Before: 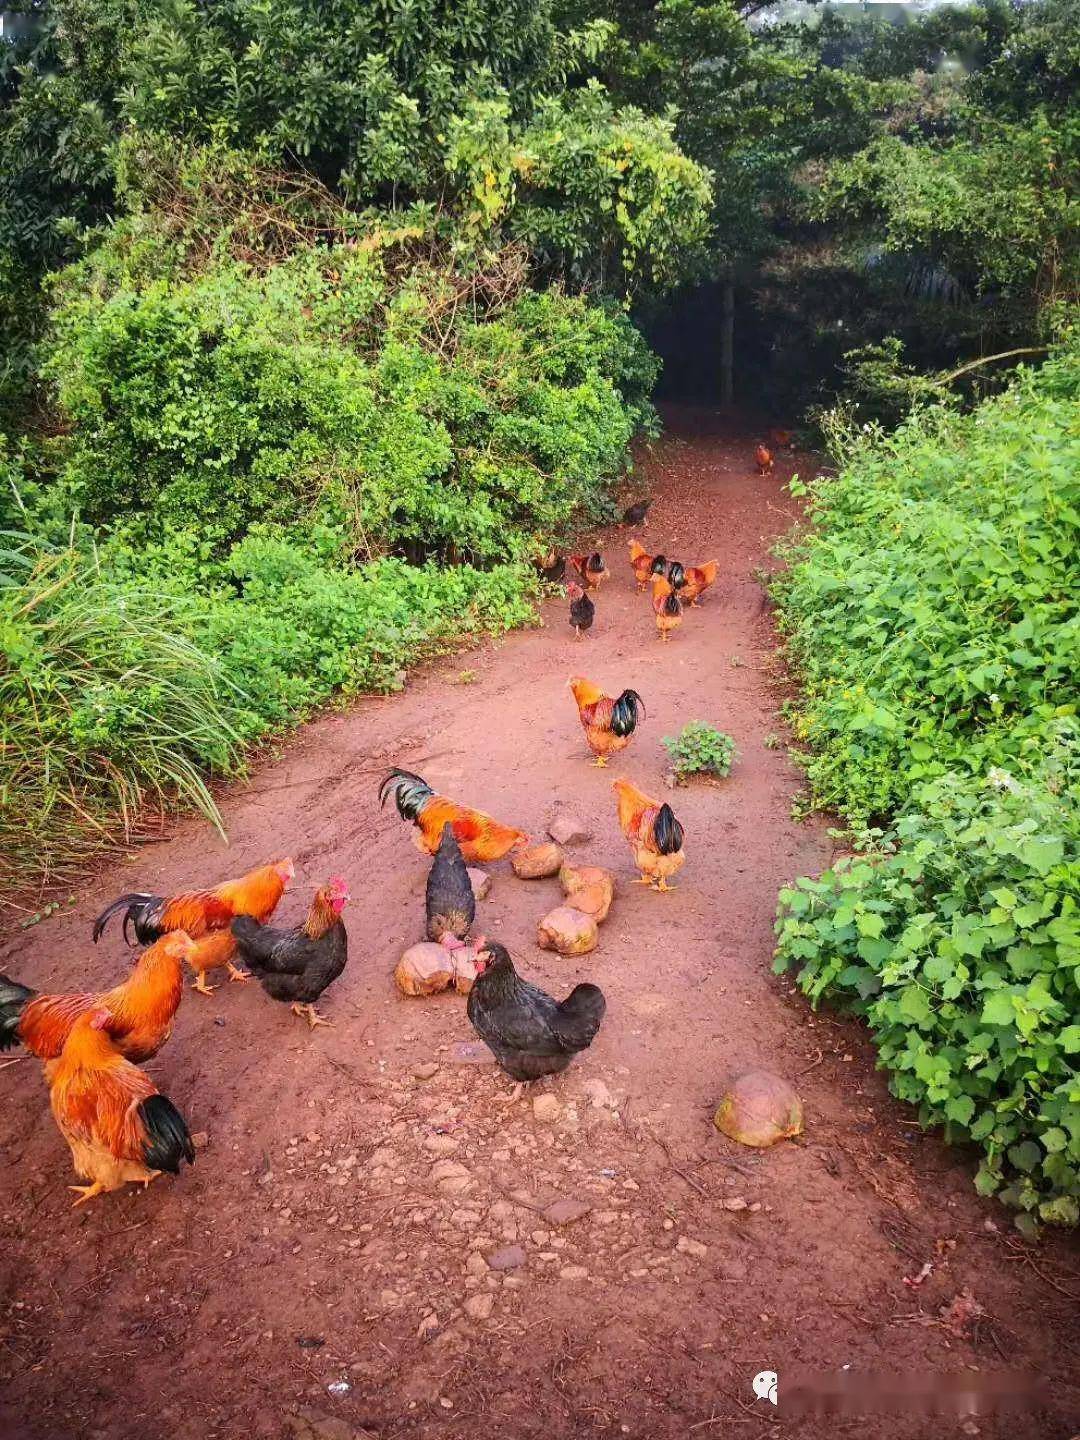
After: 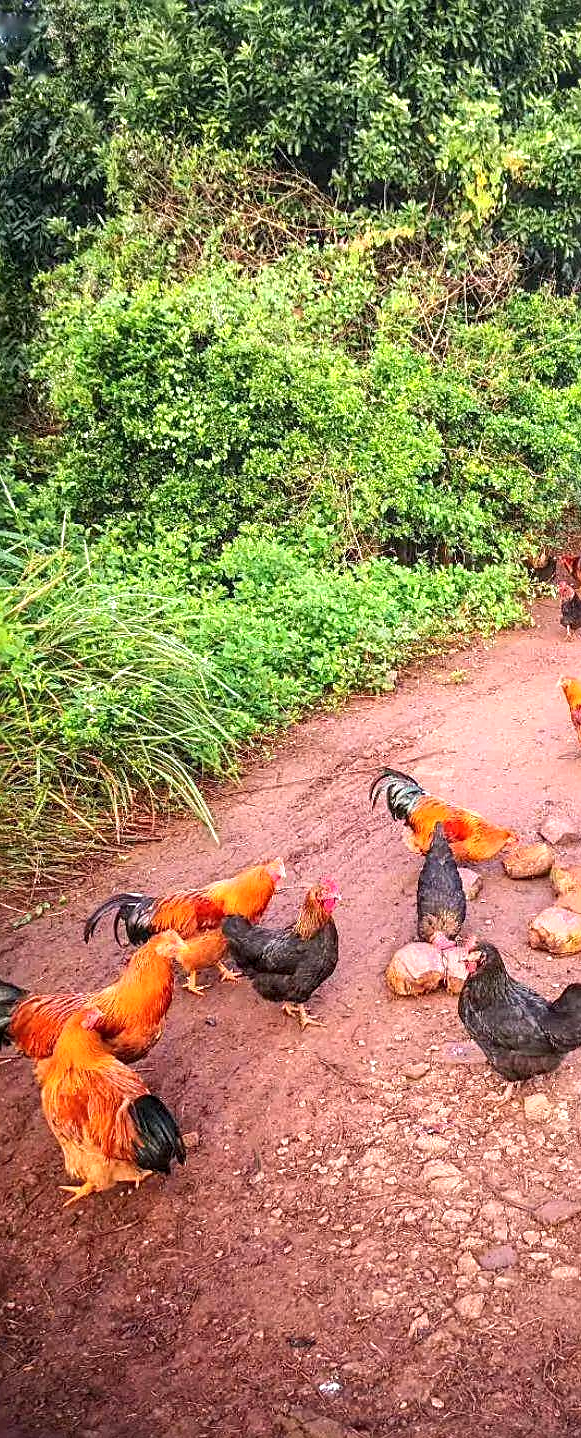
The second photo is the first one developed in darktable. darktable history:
exposure: black level correction 0, exposure 0.498 EV, compensate highlight preservation false
sharpen: on, module defaults
crop: left 0.895%, right 45.277%, bottom 0.09%
local contrast: on, module defaults
tone equalizer: edges refinement/feathering 500, mask exposure compensation -1.57 EV, preserve details no
